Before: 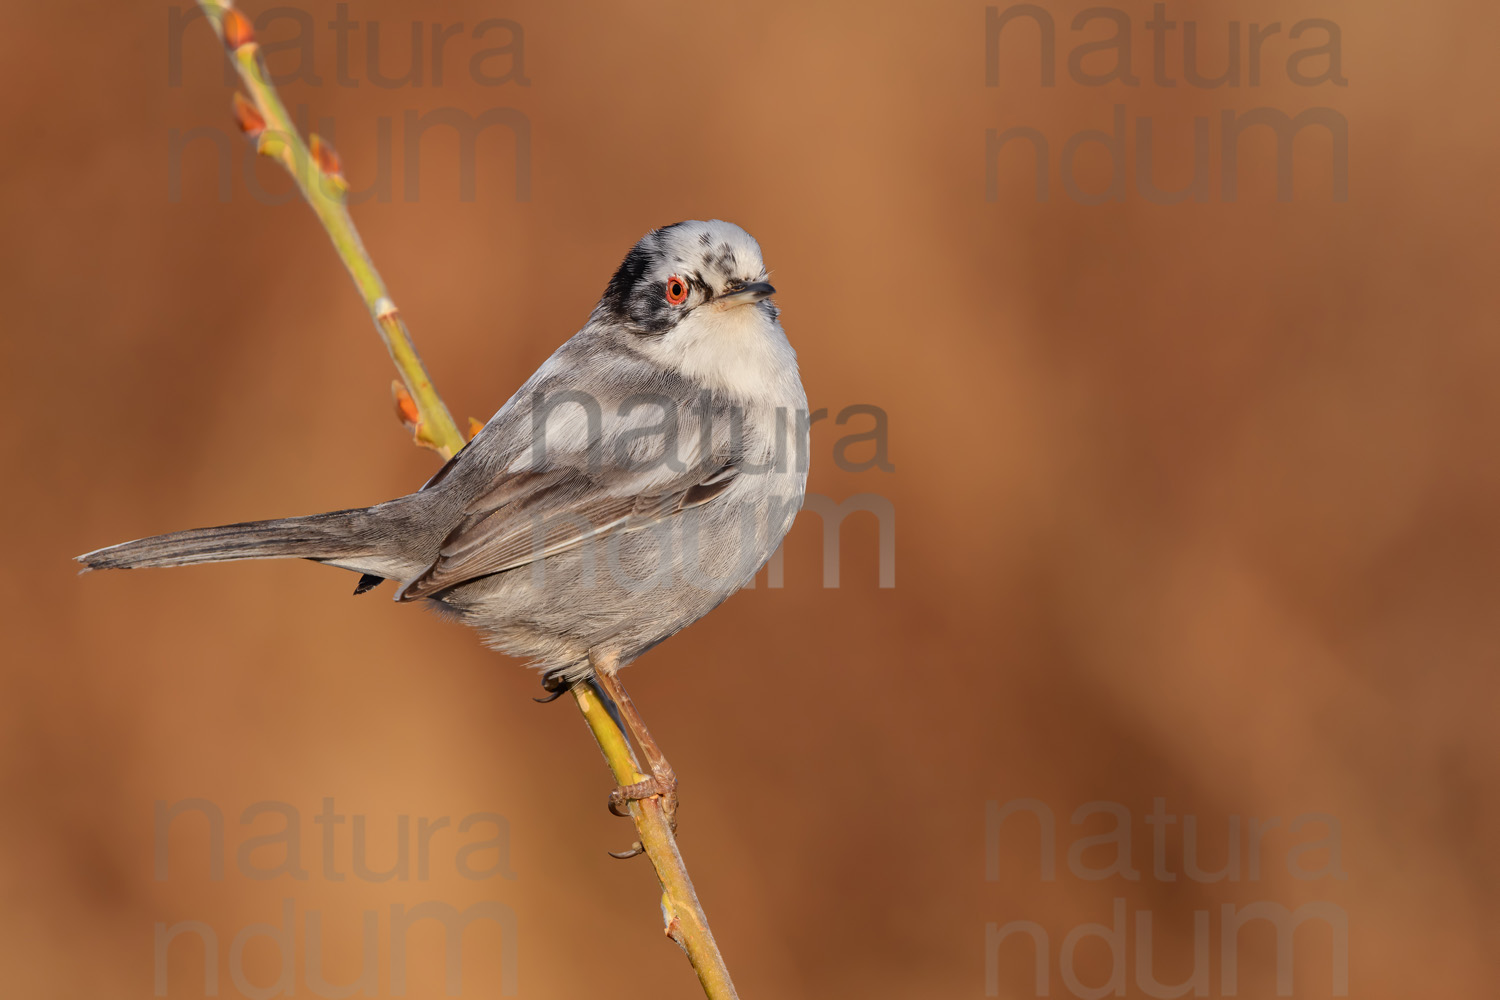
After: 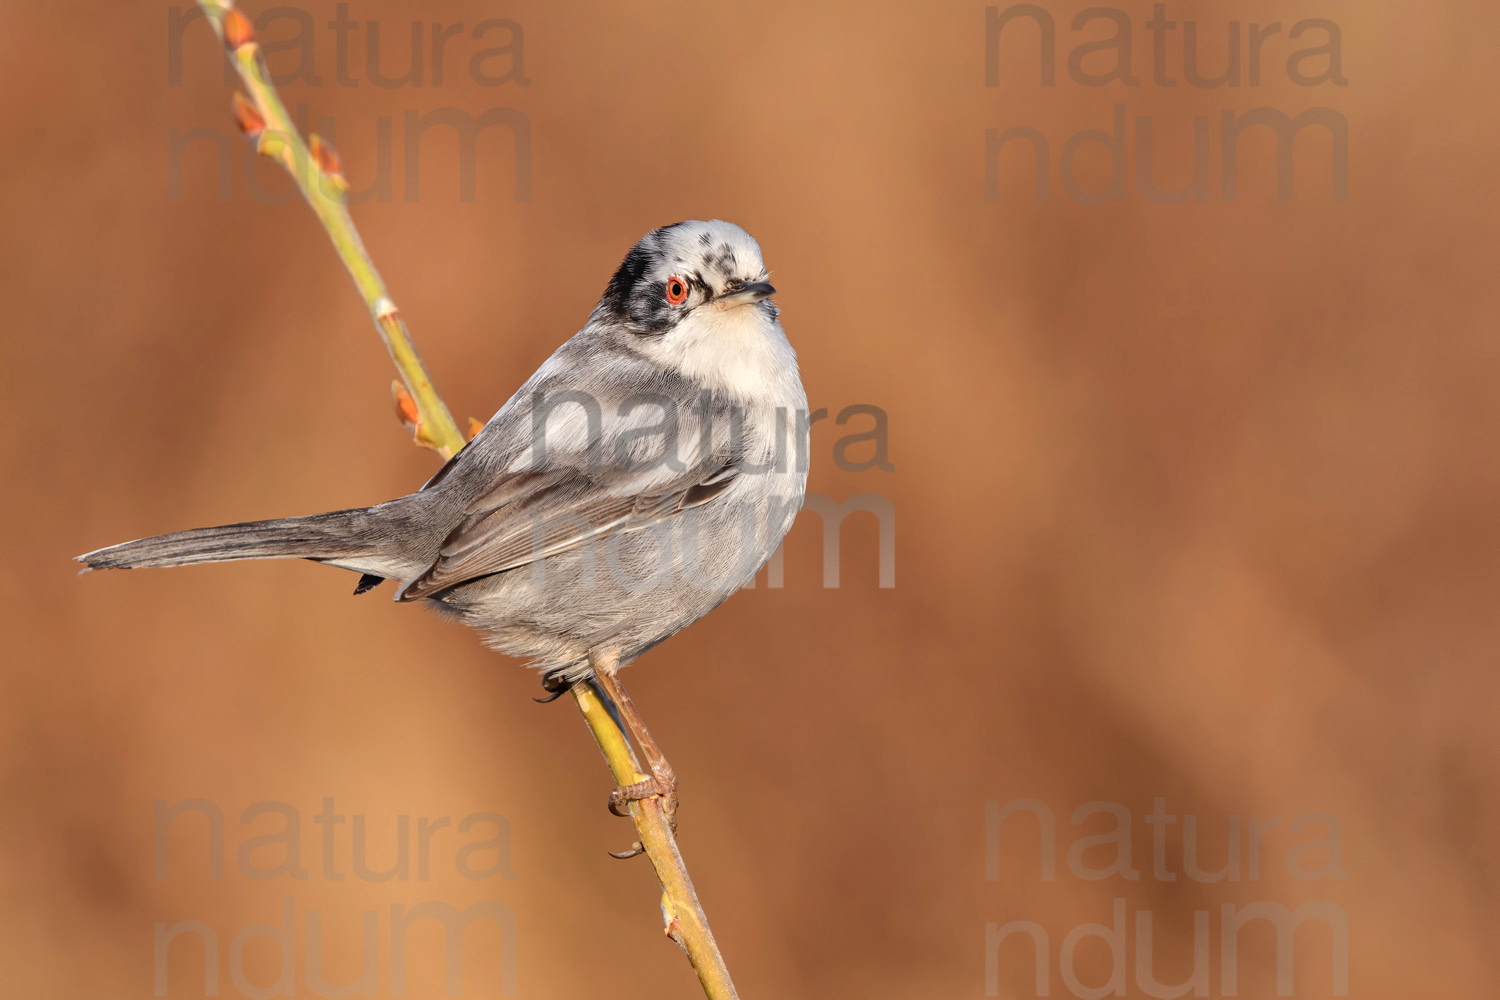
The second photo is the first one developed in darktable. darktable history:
shadows and highlights: radius 110.81, shadows 51.02, white point adjustment 9.01, highlights -2.34, soften with gaussian
